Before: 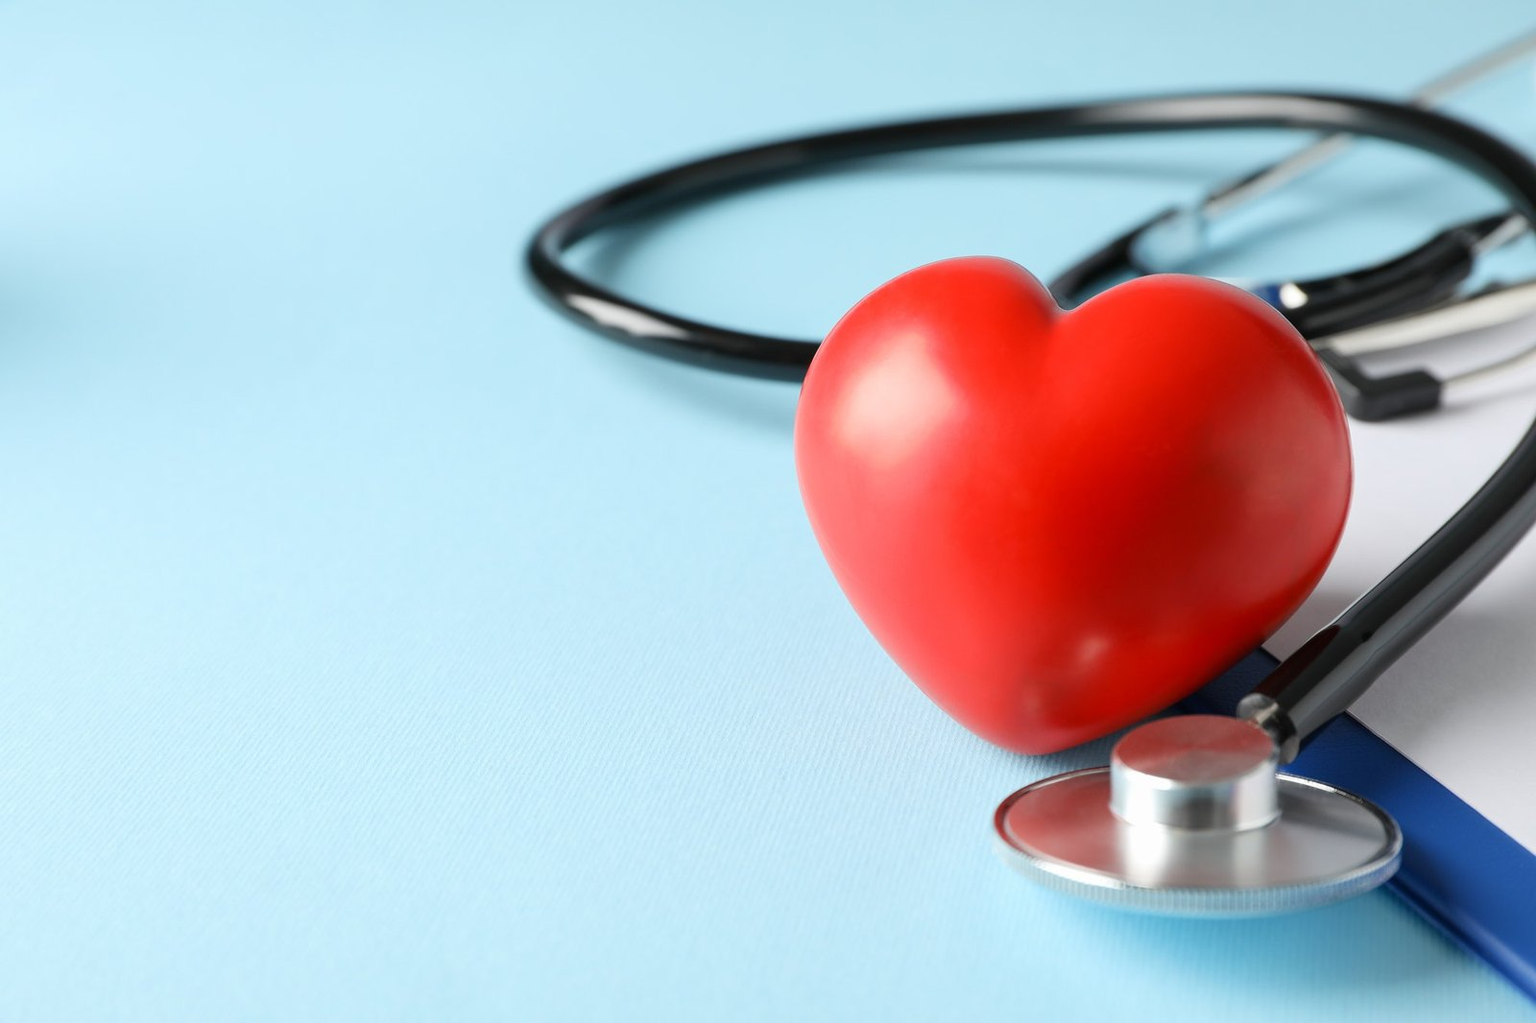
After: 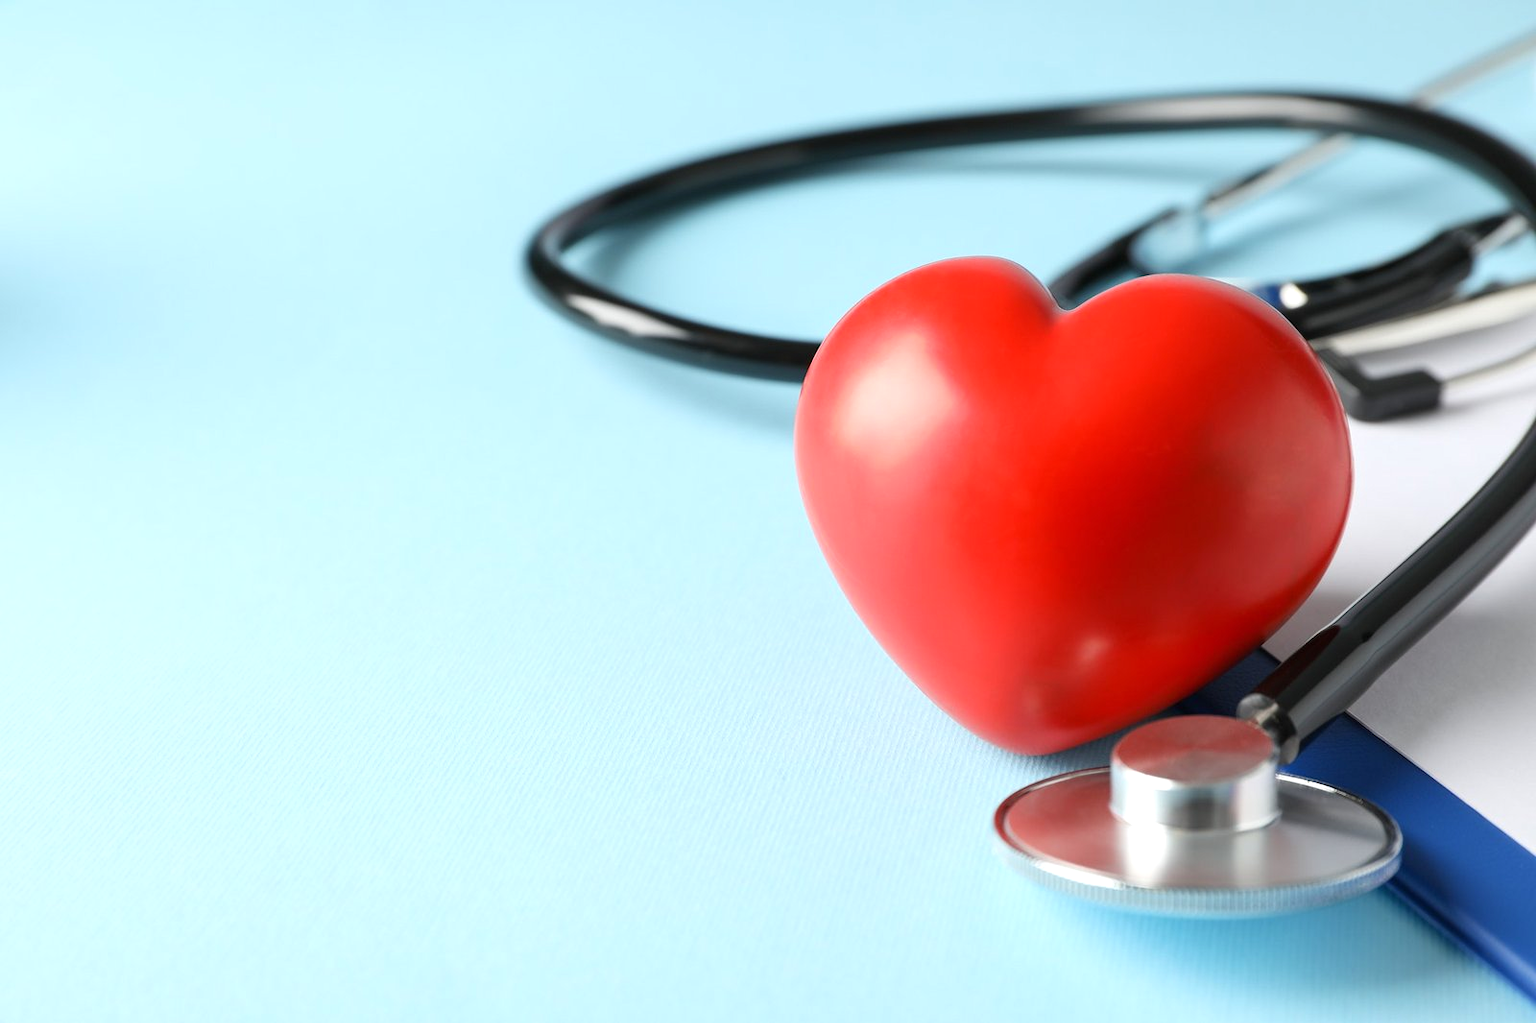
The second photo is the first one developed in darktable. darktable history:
white balance: emerald 1
exposure: exposure 0.2 EV, compensate highlight preservation false
